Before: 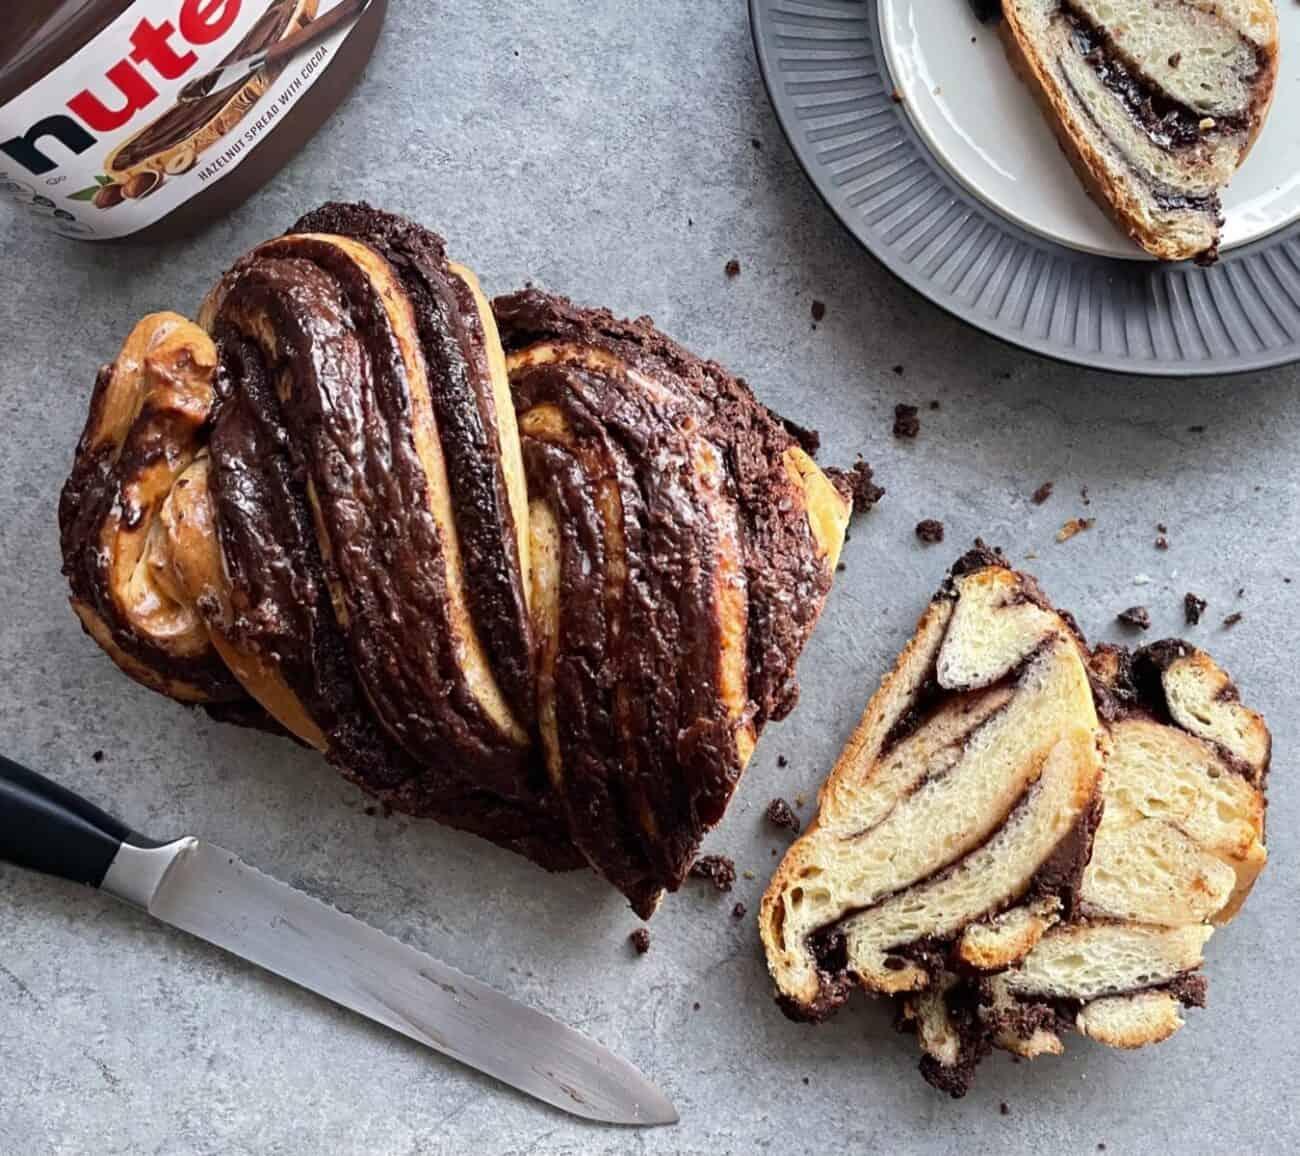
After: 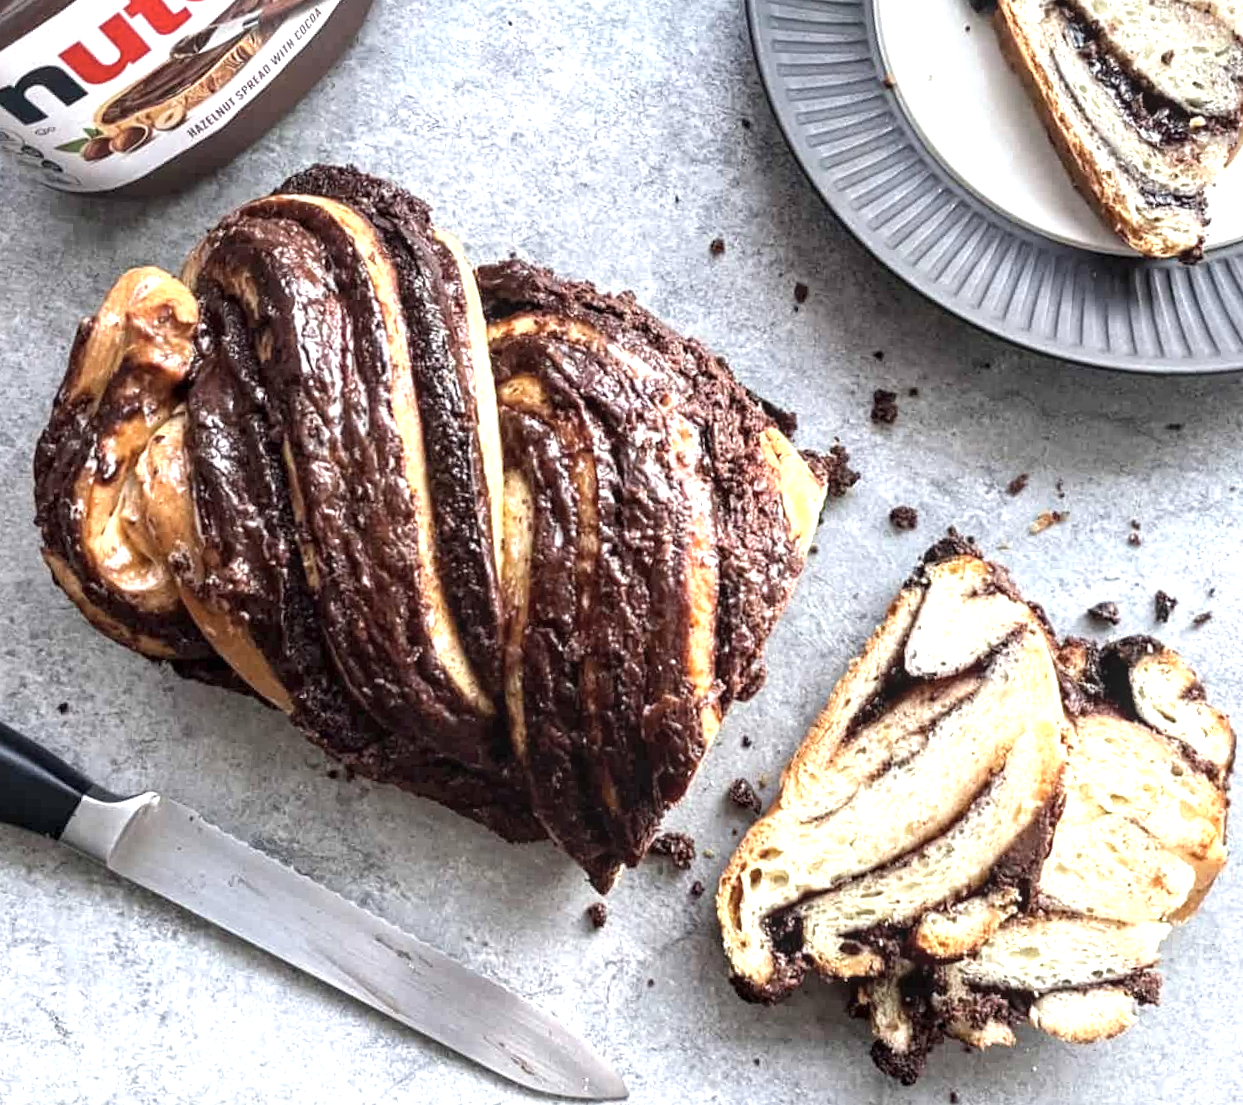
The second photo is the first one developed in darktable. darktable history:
local contrast: on, module defaults
color correction: saturation 0.8
crop and rotate: angle -2.38°
exposure: exposure 0.943 EV, compensate highlight preservation false
